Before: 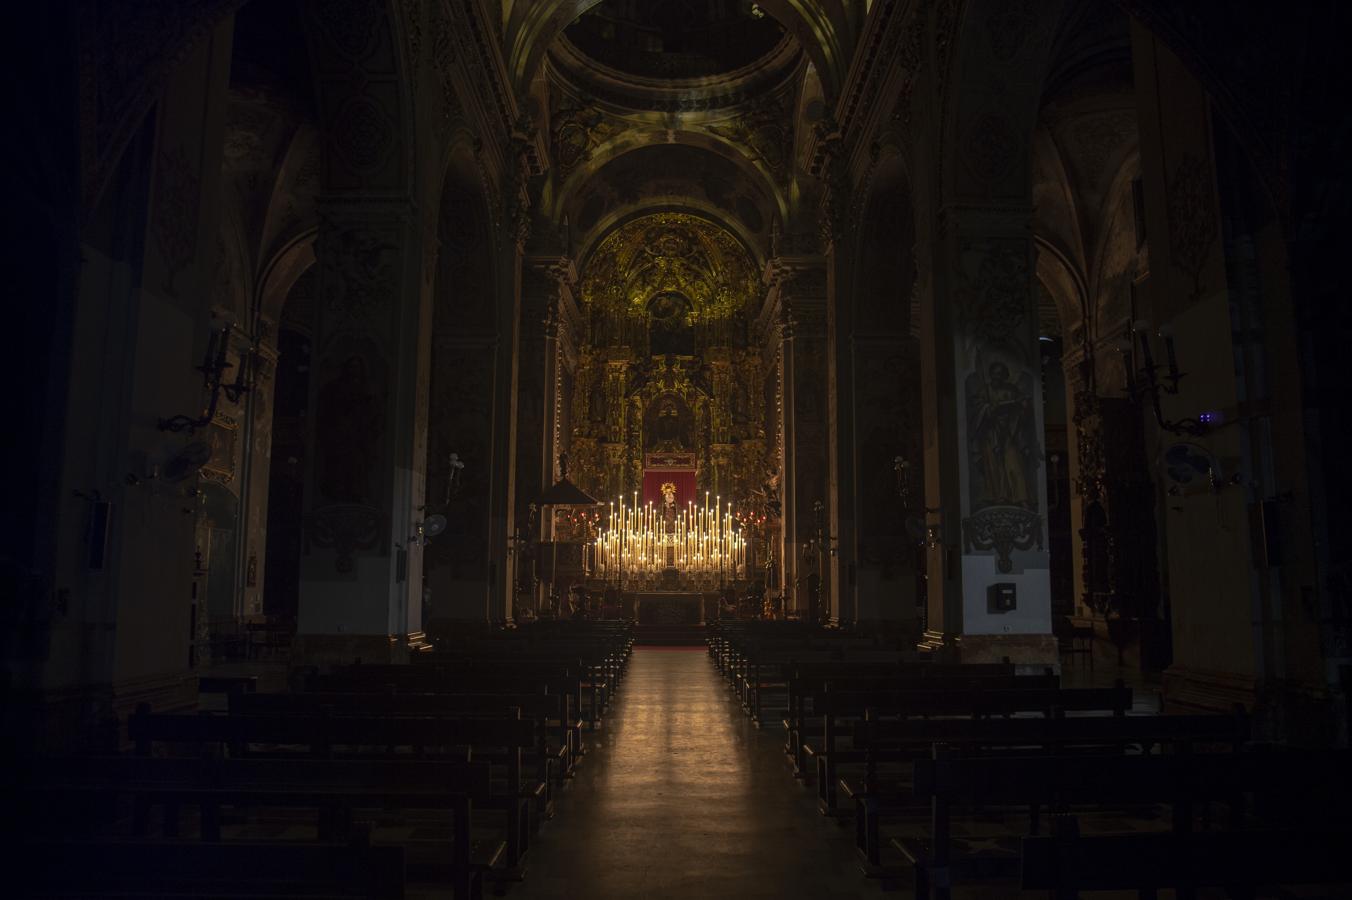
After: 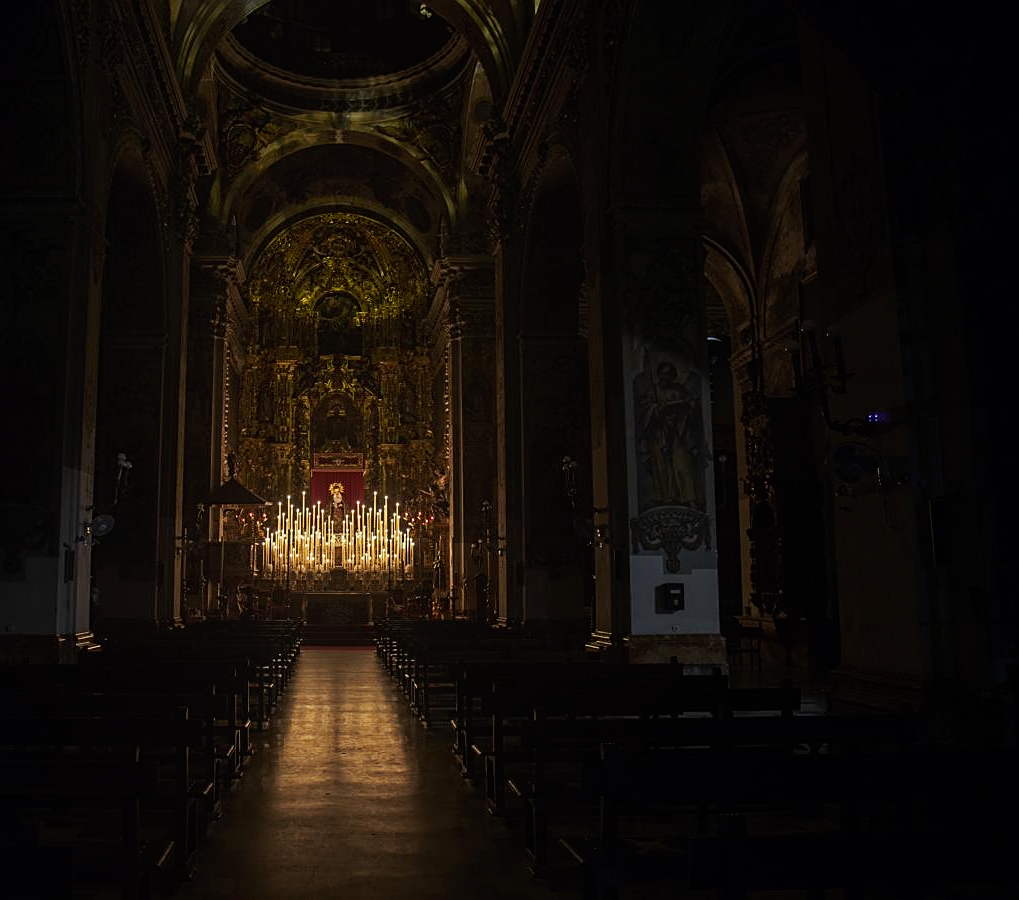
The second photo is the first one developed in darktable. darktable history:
crop and rotate: left 24.606%
tone curve: curves: ch0 [(0, 0) (0.068, 0.031) (0.175, 0.132) (0.337, 0.304) (0.498, 0.511) (0.748, 0.762) (0.993, 0.954)]; ch1 [(0, 0) (0.294, 0.184) (0.359, 0.34) (0.362, 0.35) (0.43, 0.41) (0.476, 0.457) (0.499, 0.5) (0.529, 0.523) (0.677, 0.762) (1, 1)]; ch2 [(0, 0) (0.431, 0.419) (0.495, 0.502) (0.524, 0.534) (0.557, 0.56) (0.634, 0.654) (0.728, 0.722) (1, 1)], preserve colors none
sharpen: on, module defaults
